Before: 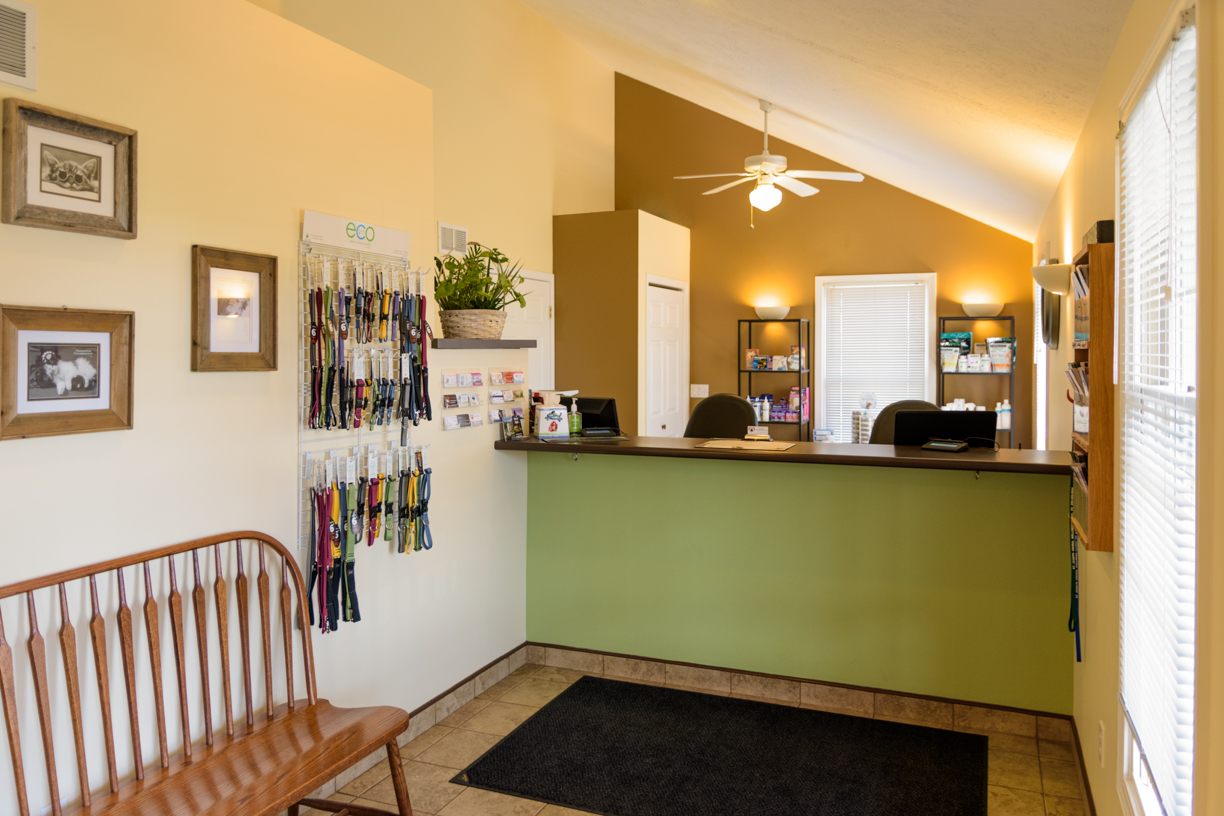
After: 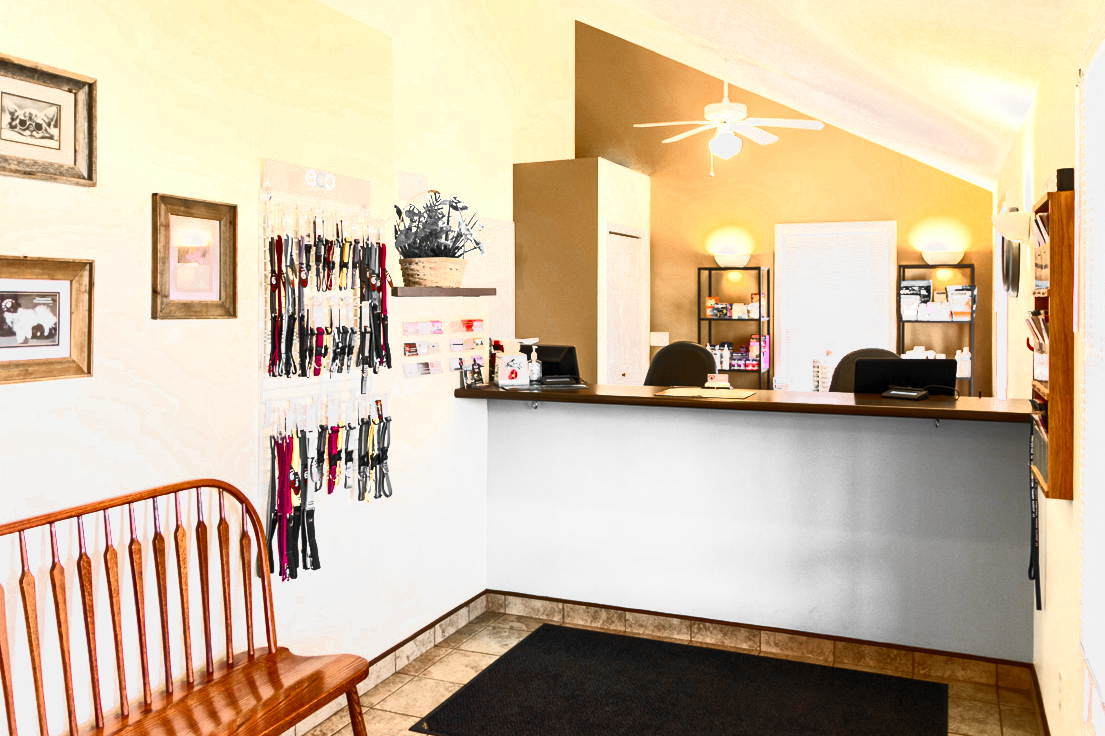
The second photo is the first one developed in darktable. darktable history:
tone equalizer: -8 EV -0.002 EV, -7 EV 0.005 EV, -6 EV -0.009 EV, -5 EV 0.011 EV, -4 EV -0.012 EV, -3 EV 0.007 EV, -2 EV -0.062 EV, -1 EV -0.293 EV, +0 EV -0.582 EV, smoothing diameter 2%, edges refinement/feathering 20, mask exposure compensation -1.57 EV, filter diffusion 5
crop: left 3.305%, top 6.436%, right 6.389%, bottom 3.258%
tone curve: curves: ch0 [(0.013, 0) (0.061, 0.059) (0.239, 0.256) (0.502, 0.501) (0.683, 0.676) (0.761, 0.773) (0.858, 0.858) (0.987, 0.945)]; ch1 [(0, 0) (0.172, 0.123) (0.304, 0.267) (0.414, 0.395) (0.472, 0.473) (0.502, 0.502) (0.521, 0.528) (0.583, 0.595) (0.654, 0.673) (0.728, 0.761) (1, 1)]; ch2 [(0, 0) (0.411, 0.424) (0.485, 0.476) (0.502, 0.501) (0.553, 0.557) (0.57, 0.576) (1, 1)], color space Lab, independent channels, preserve colors none
color zones: curves: ch0 [(0, 0.497) (0.096, 0.361) (0.221, 0.538) (0.429, 0.5) (0.571, 0.5) (0.714, 0.5) (0.857, 0.5) (1, 0.497)]; ch1 [(0, 0.5) (0.143, 0.5) (0.257, -0.002) (0.429, 0.04) (0.571, -0.001) (0.714, -0.015) (0.857, 0.024) (1, 0.5)]
contrast brightness saturation: contrast 0.83, brightness 0.59, saturation 0.59
